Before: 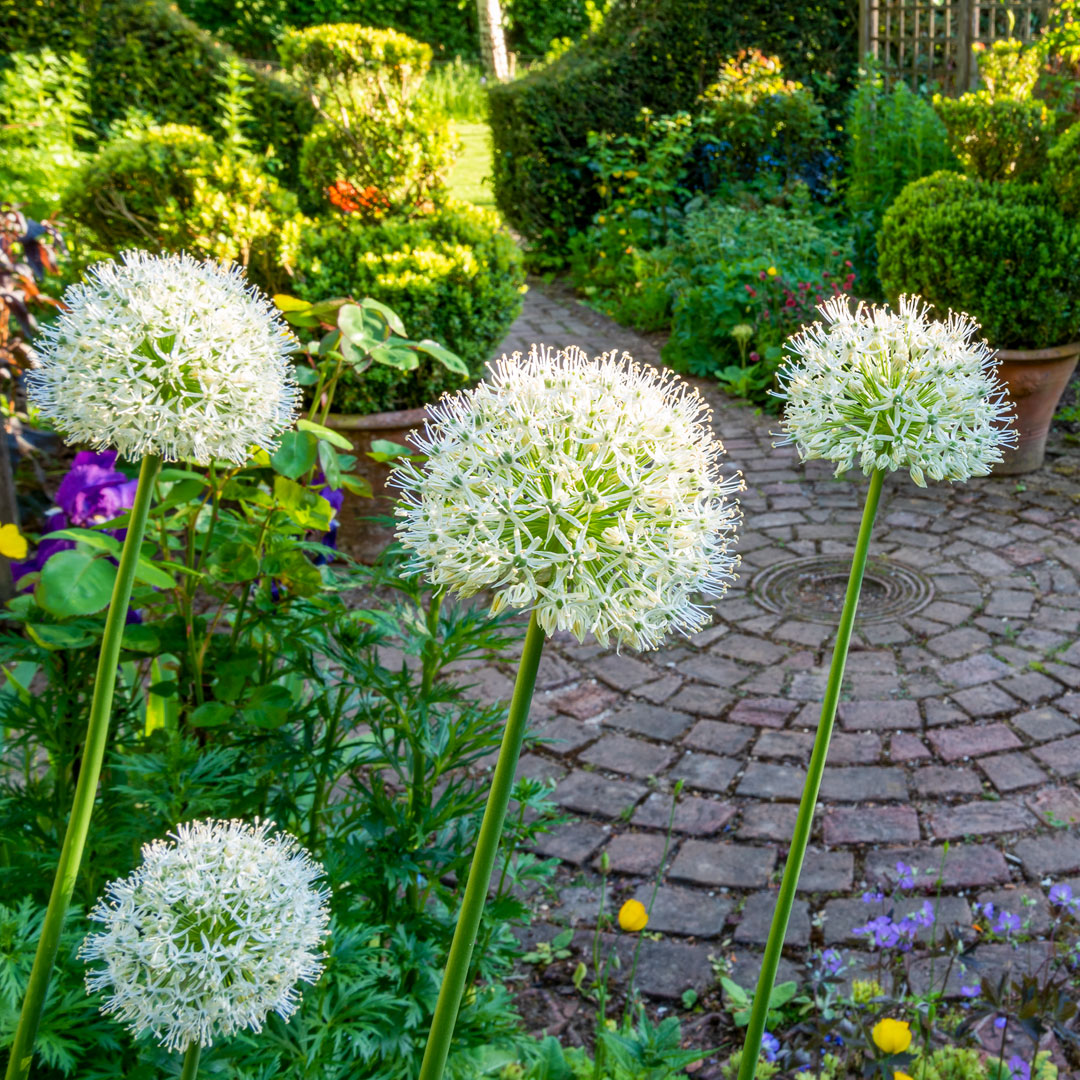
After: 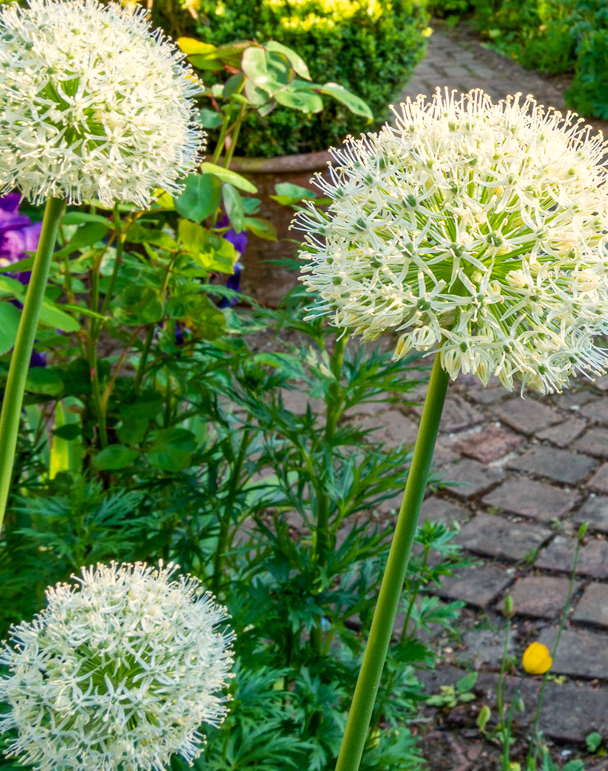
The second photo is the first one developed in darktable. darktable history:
crop: left 8.966%, top 23.852%, right 34.699%, bottom 4.703%
white balance: red 1.029, blue 0.92
